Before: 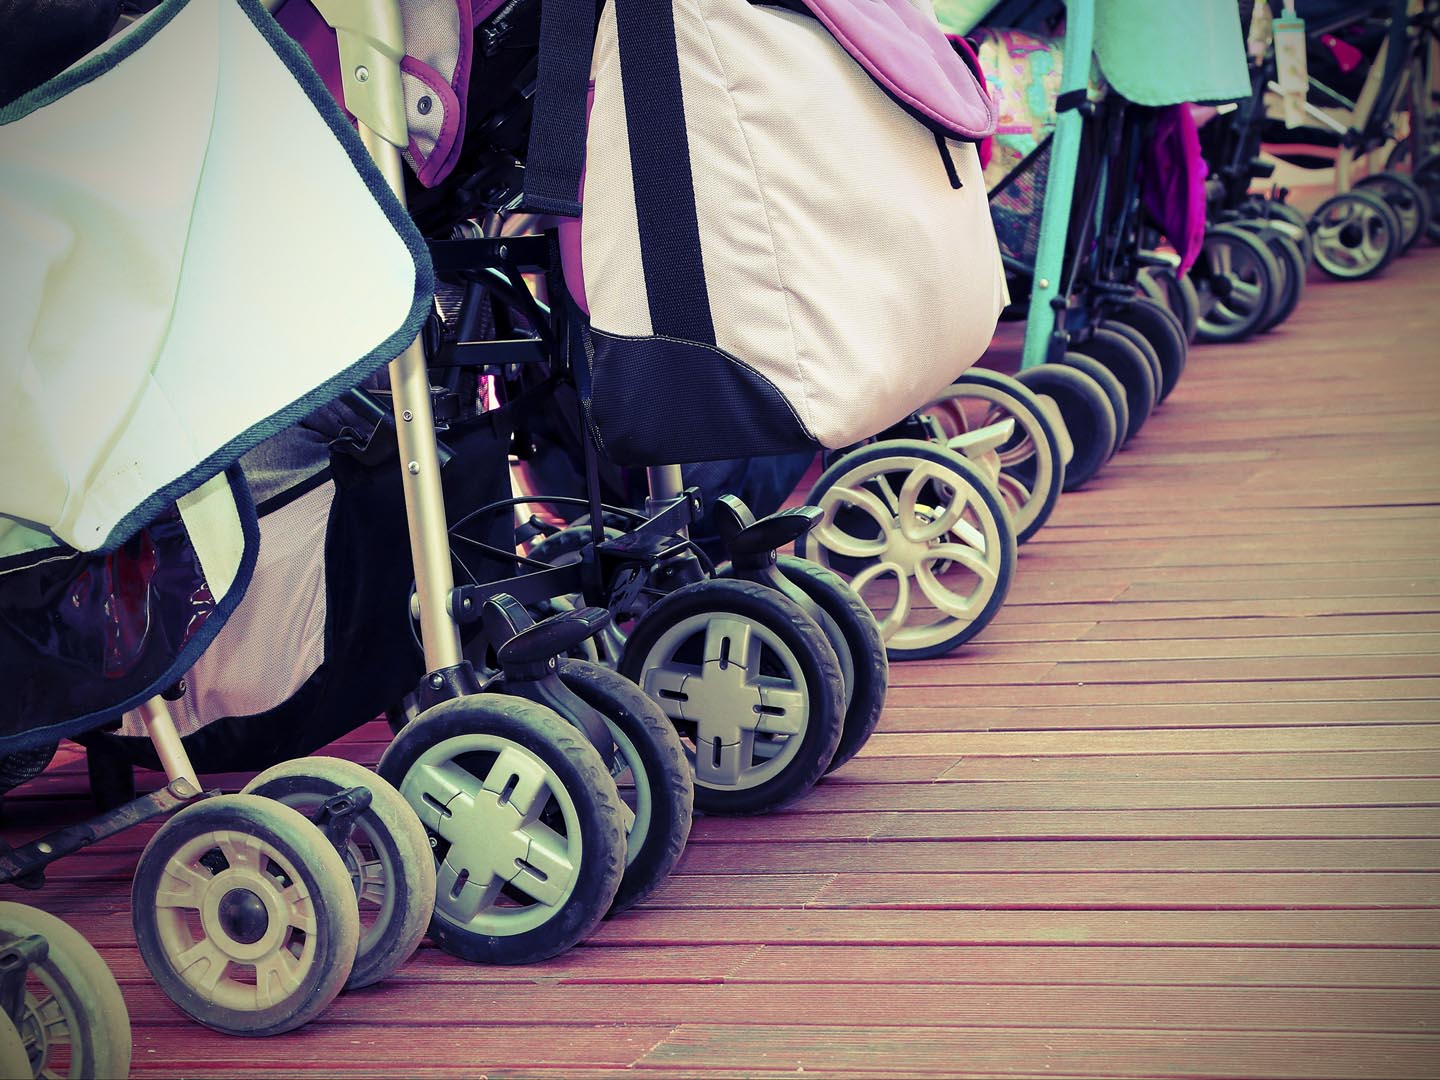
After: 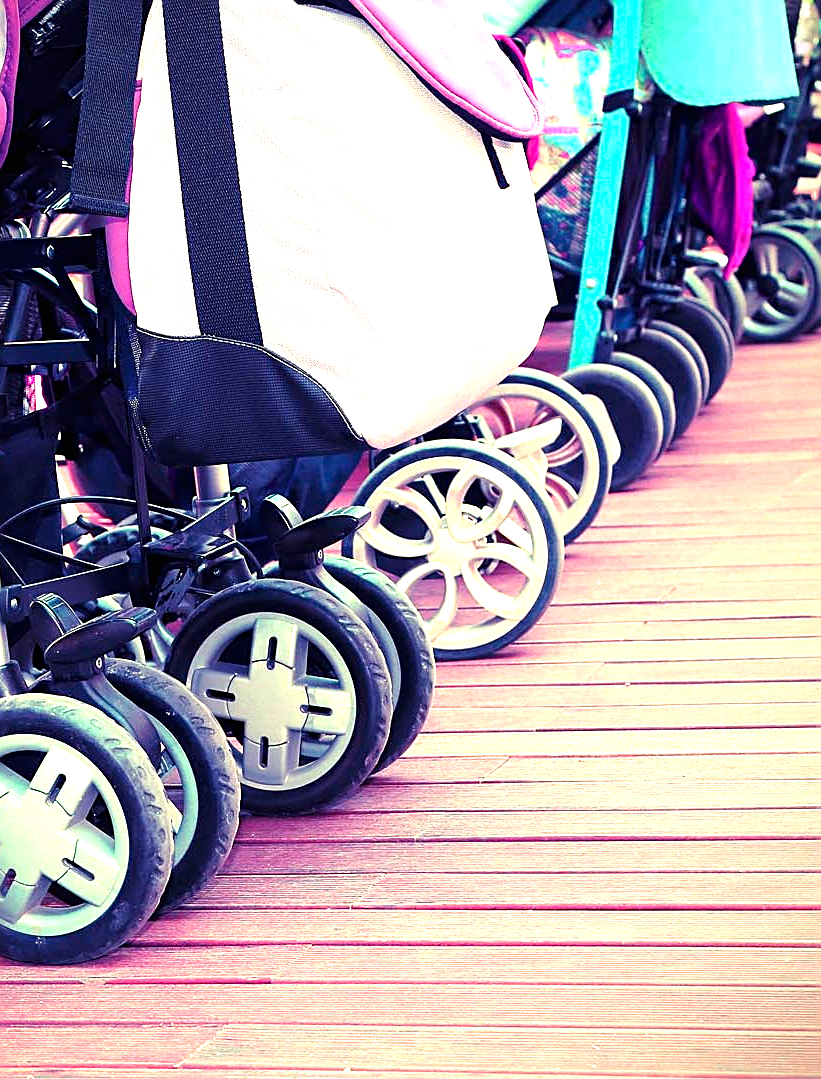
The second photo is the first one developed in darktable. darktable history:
crop: left 31.517%, top 0.024%, right 11.421%
exposure: black level correction 0, exposure 1.369 EV, compensate exposure bias true, compensate highlight preservation false
sharpen: on, module defaults
